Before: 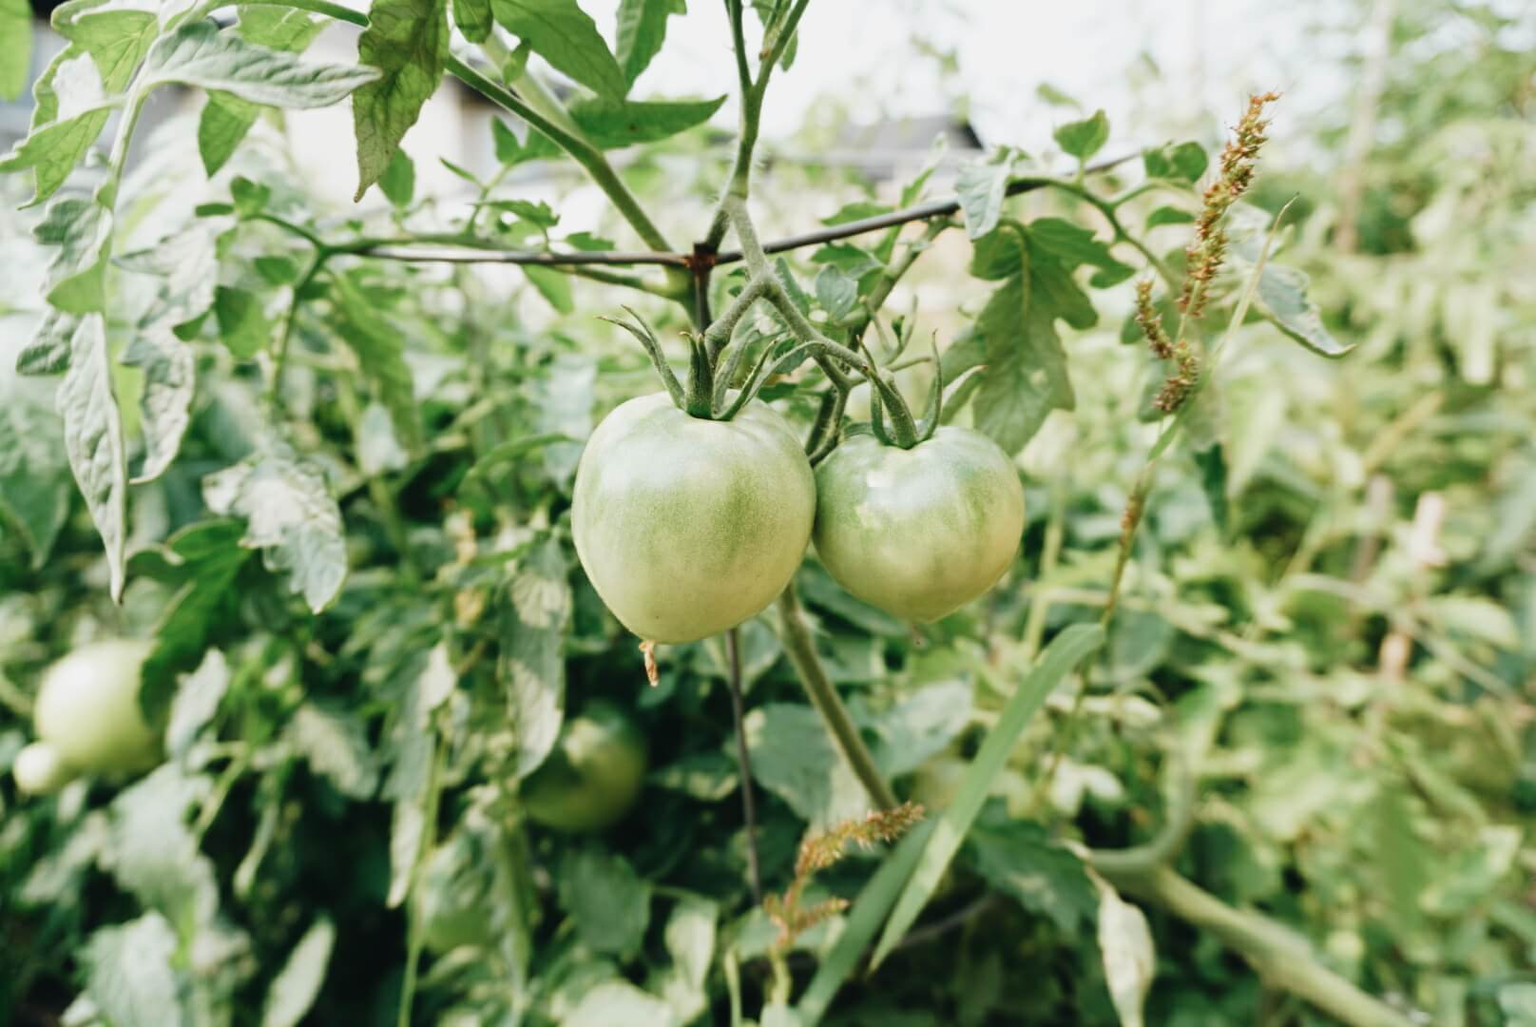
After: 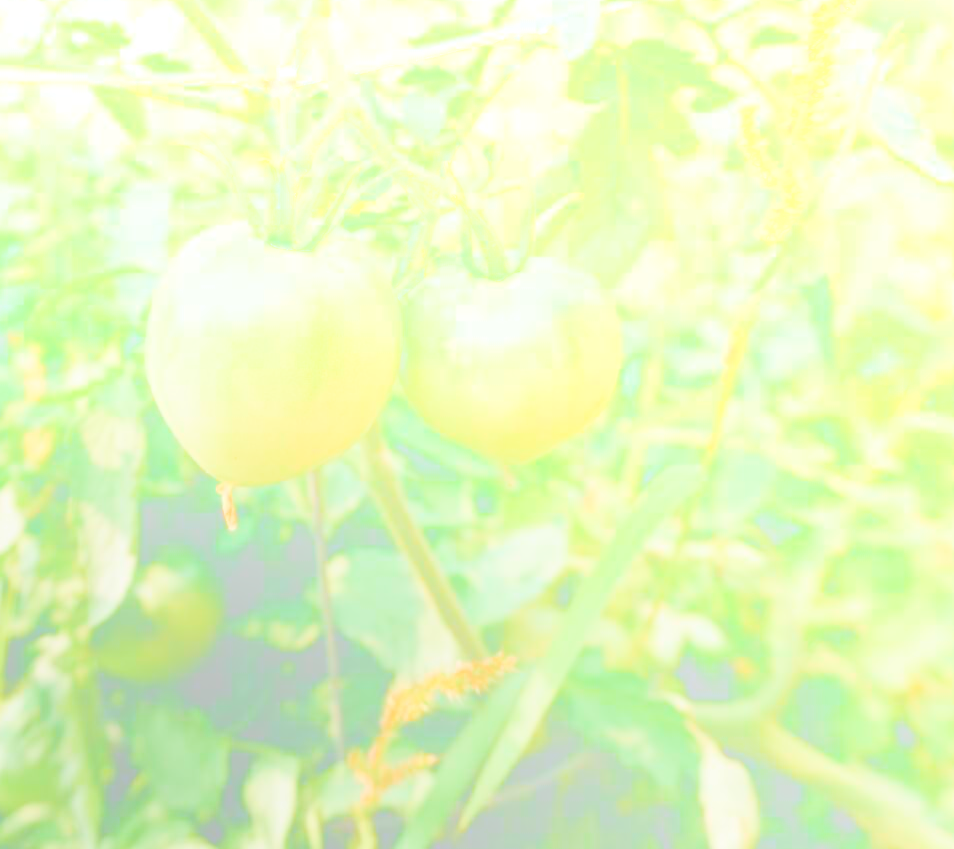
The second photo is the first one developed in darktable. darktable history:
color balance rgb: perceptual saturation grading › global saturation 20%, perceptual saturation grading › highlights -25%, perceptual saturation grading › shadows 25%
bloom: size 70%, threshold 25%, strength 70%
crop and rotate: left 28.256%, top 17.734%, right 12.656%, bottom 3.573%
